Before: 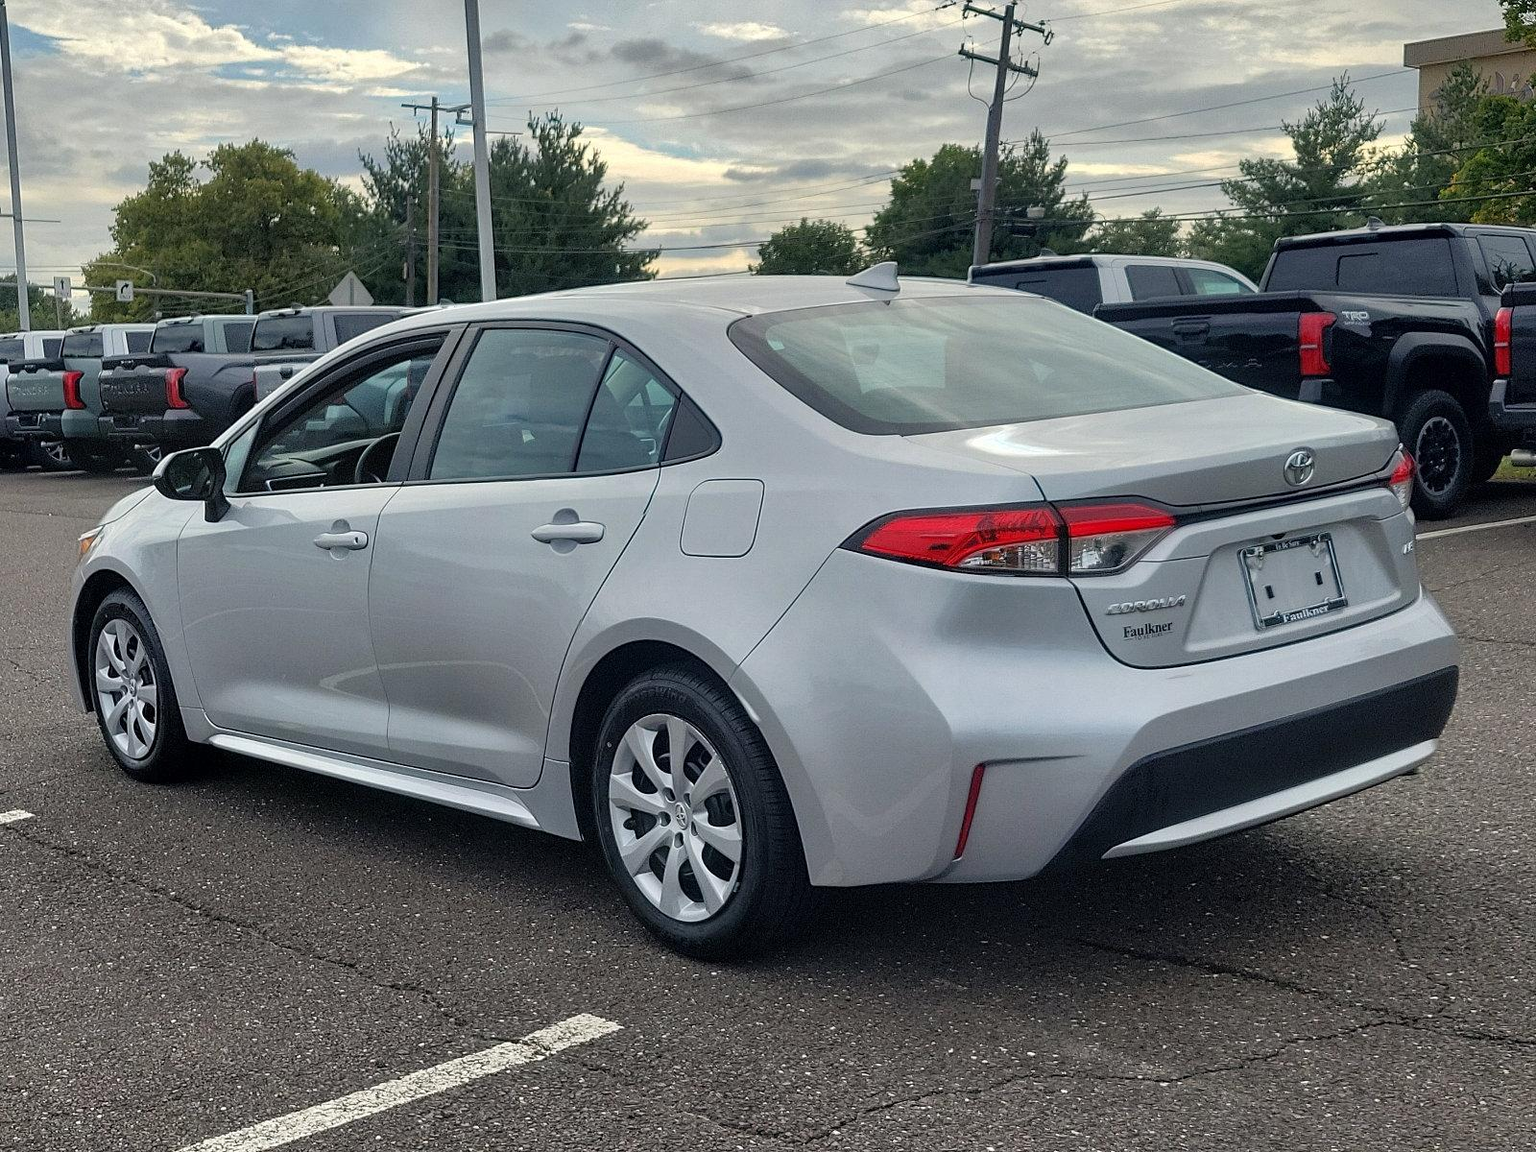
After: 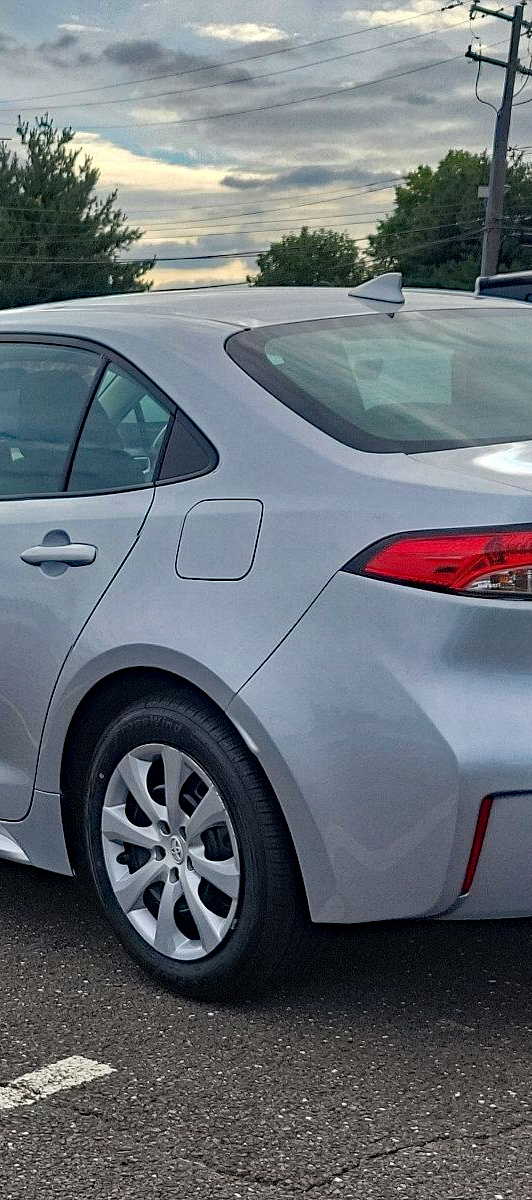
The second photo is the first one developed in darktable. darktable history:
haze removal: strength 0.42, compatibility mode true, adaptive false
crop: left 33.36%, right 33.36%
